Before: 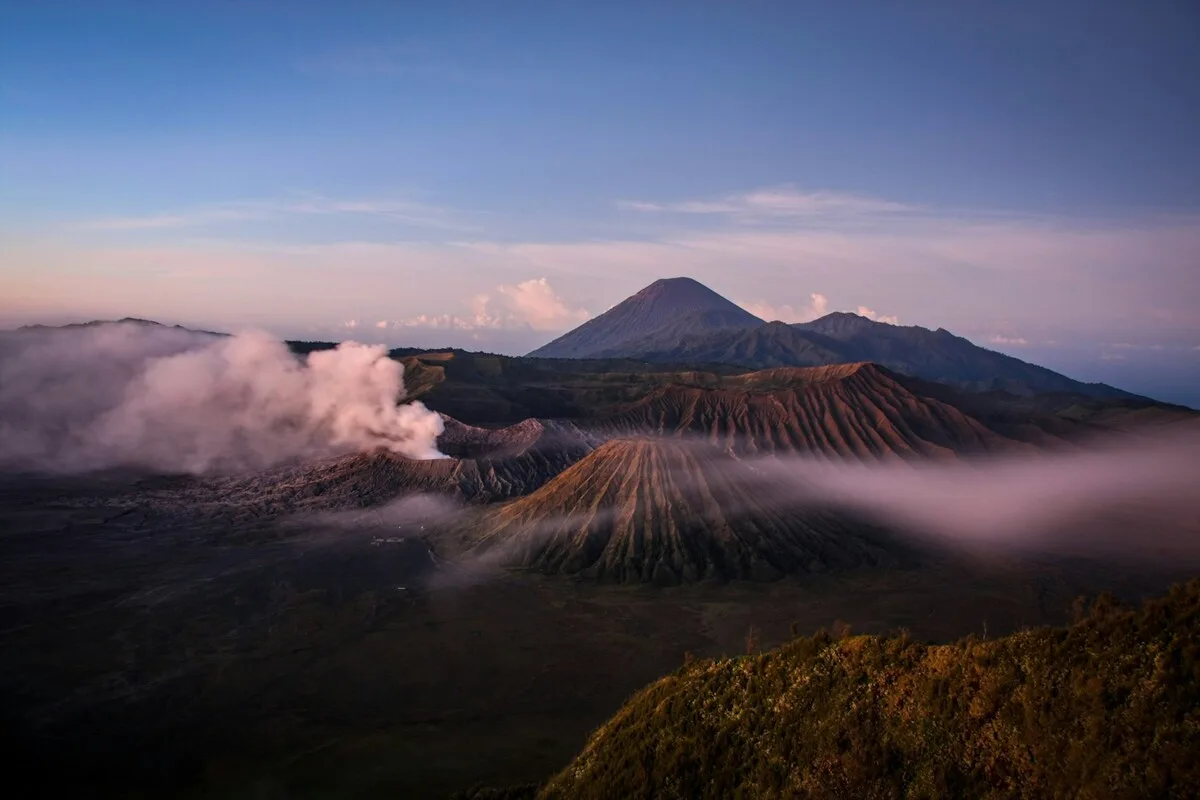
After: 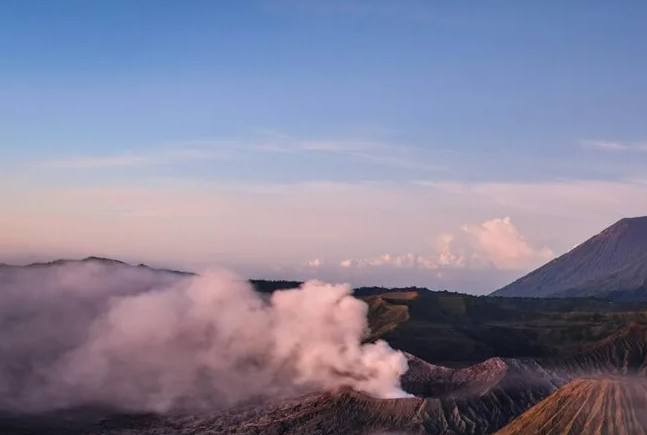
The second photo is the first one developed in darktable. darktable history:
crop and rotate: left 3.021%, top 7.708%, right 43.054%, bottom 37.814%
